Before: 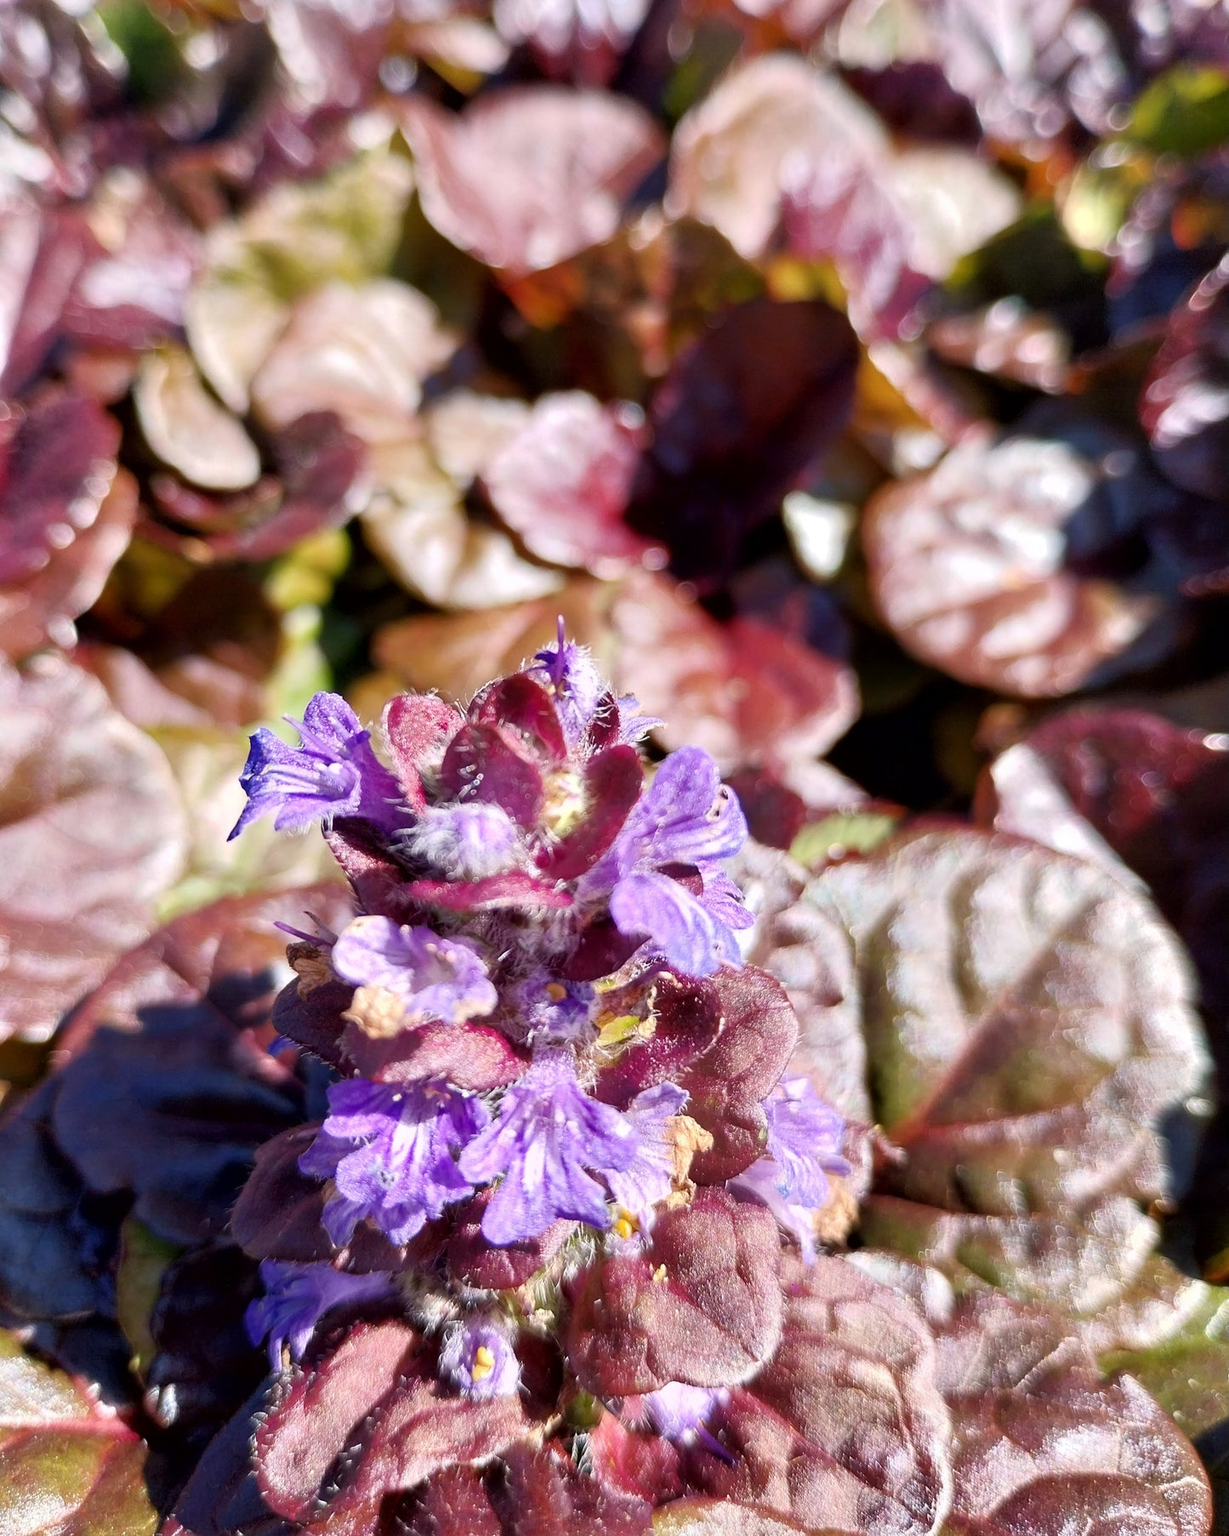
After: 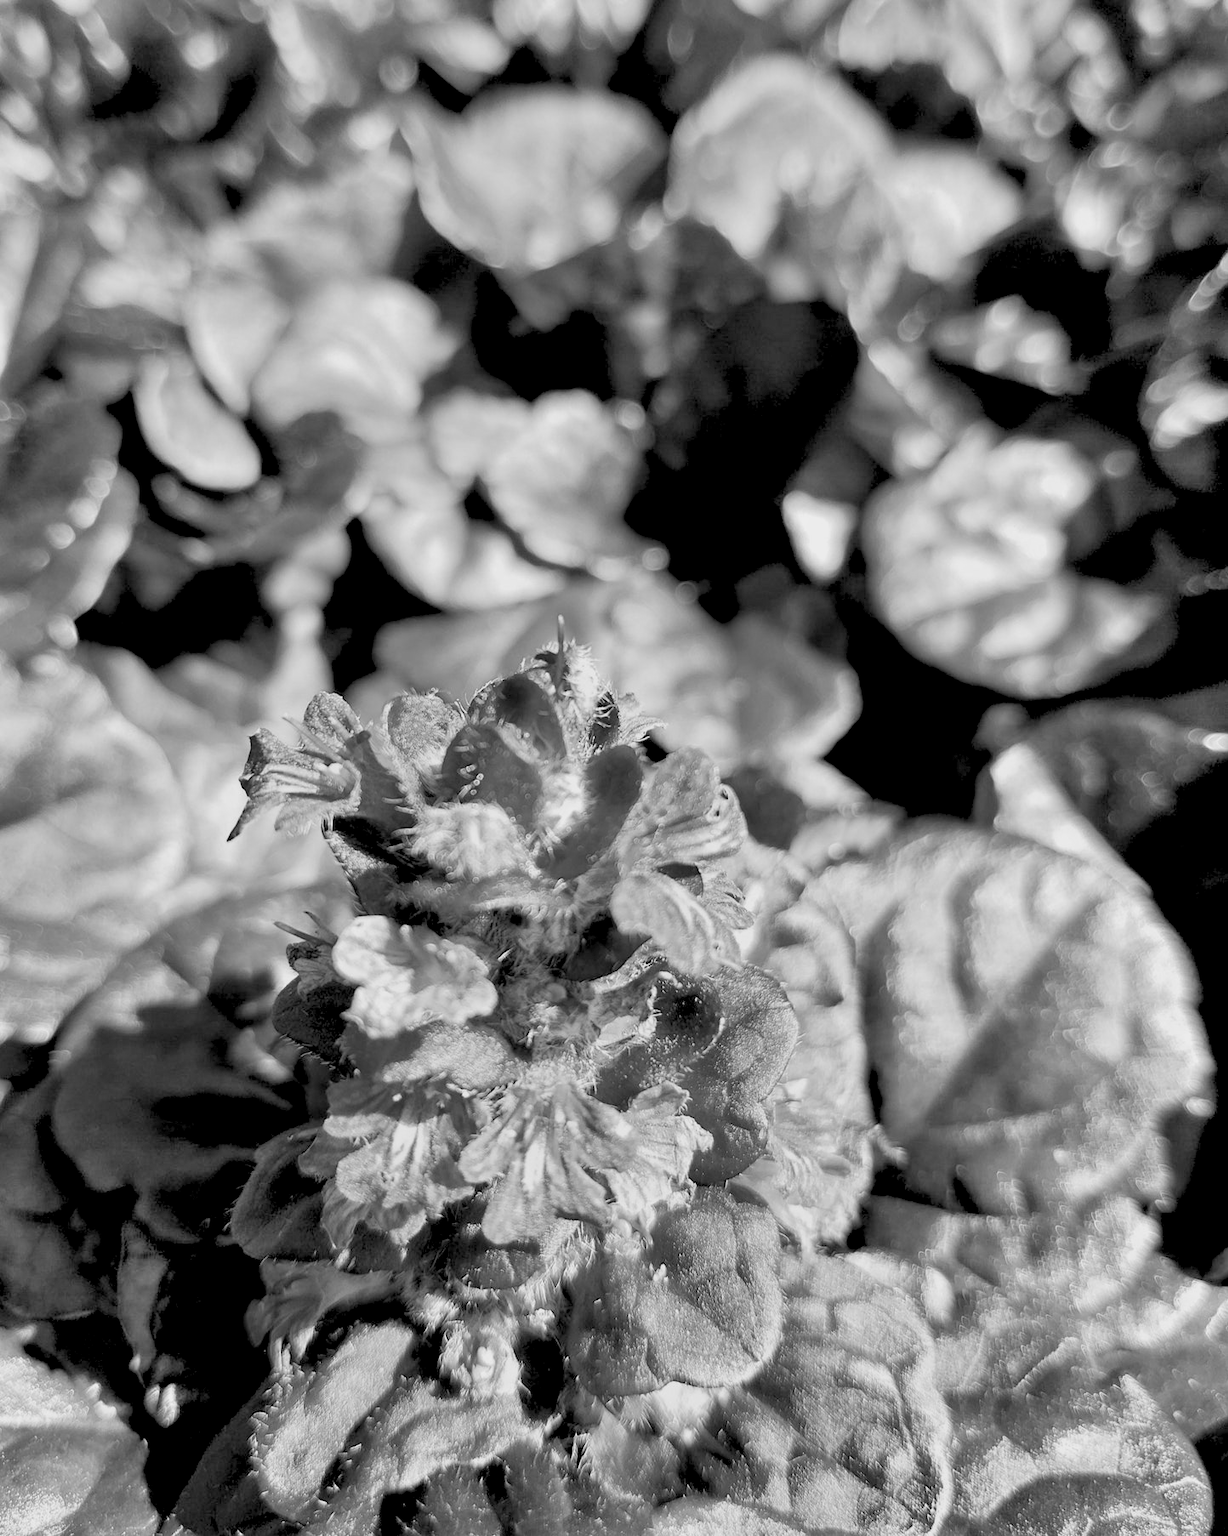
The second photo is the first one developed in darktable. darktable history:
color balance: output saturation 110%
rgb levels: preserve colors sum RGB, levels [[0.038, 0.433, 0.934], [0, 0.5, 1], [0, 0.5, 1]]
shadows and highlights: soften with gaussian
monochrome: on, module defaults
